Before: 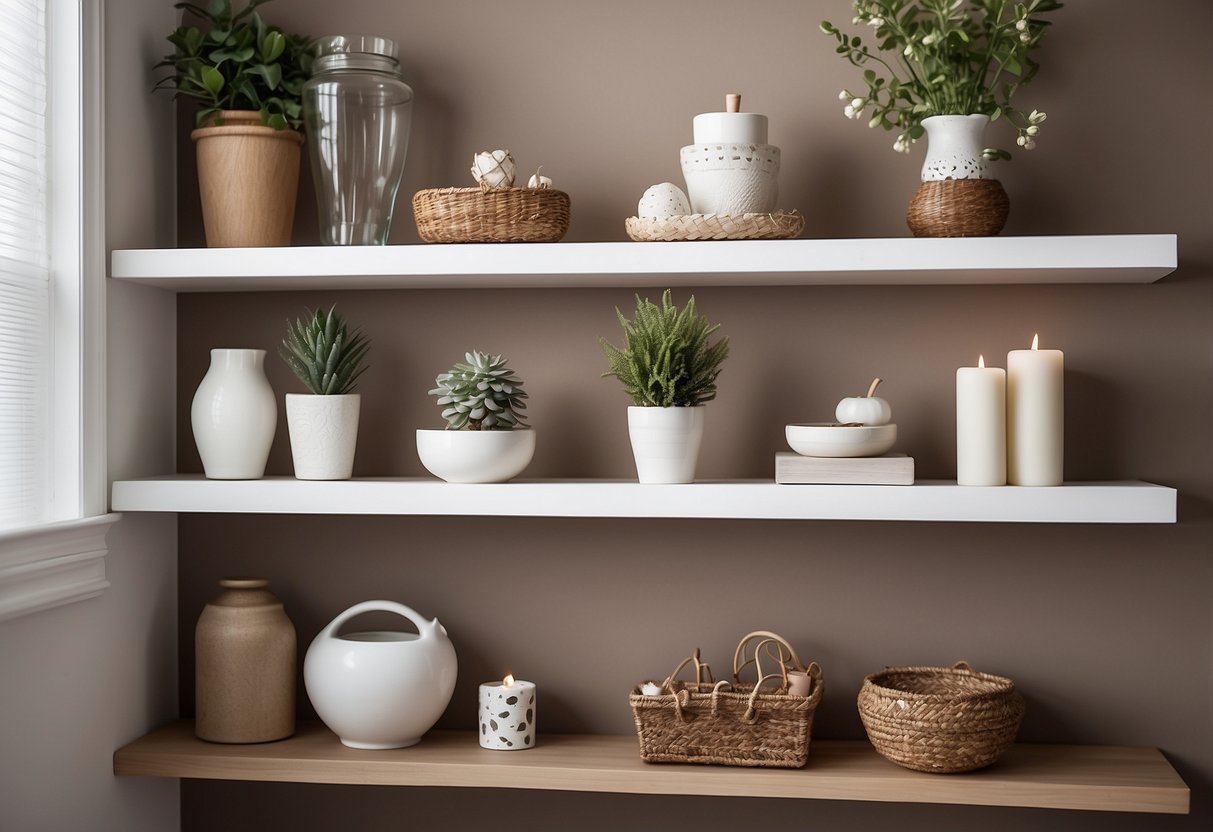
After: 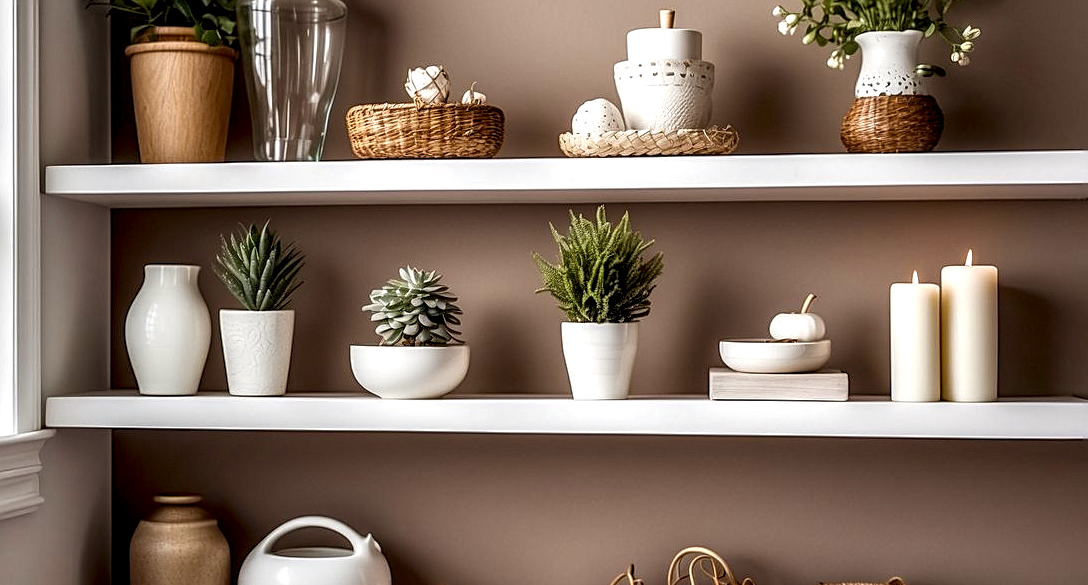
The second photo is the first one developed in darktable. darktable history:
sharpen: on, module defaults
color balance rgb: power › chroma 0.327%, power › hue 24.72°, perceptual saturation grading › global saturation 36.337%
crop: left 5.484%, top 10.124%, right 3.736%, bottom 19.385%
local contrast: highlights 18%, detail 187%
